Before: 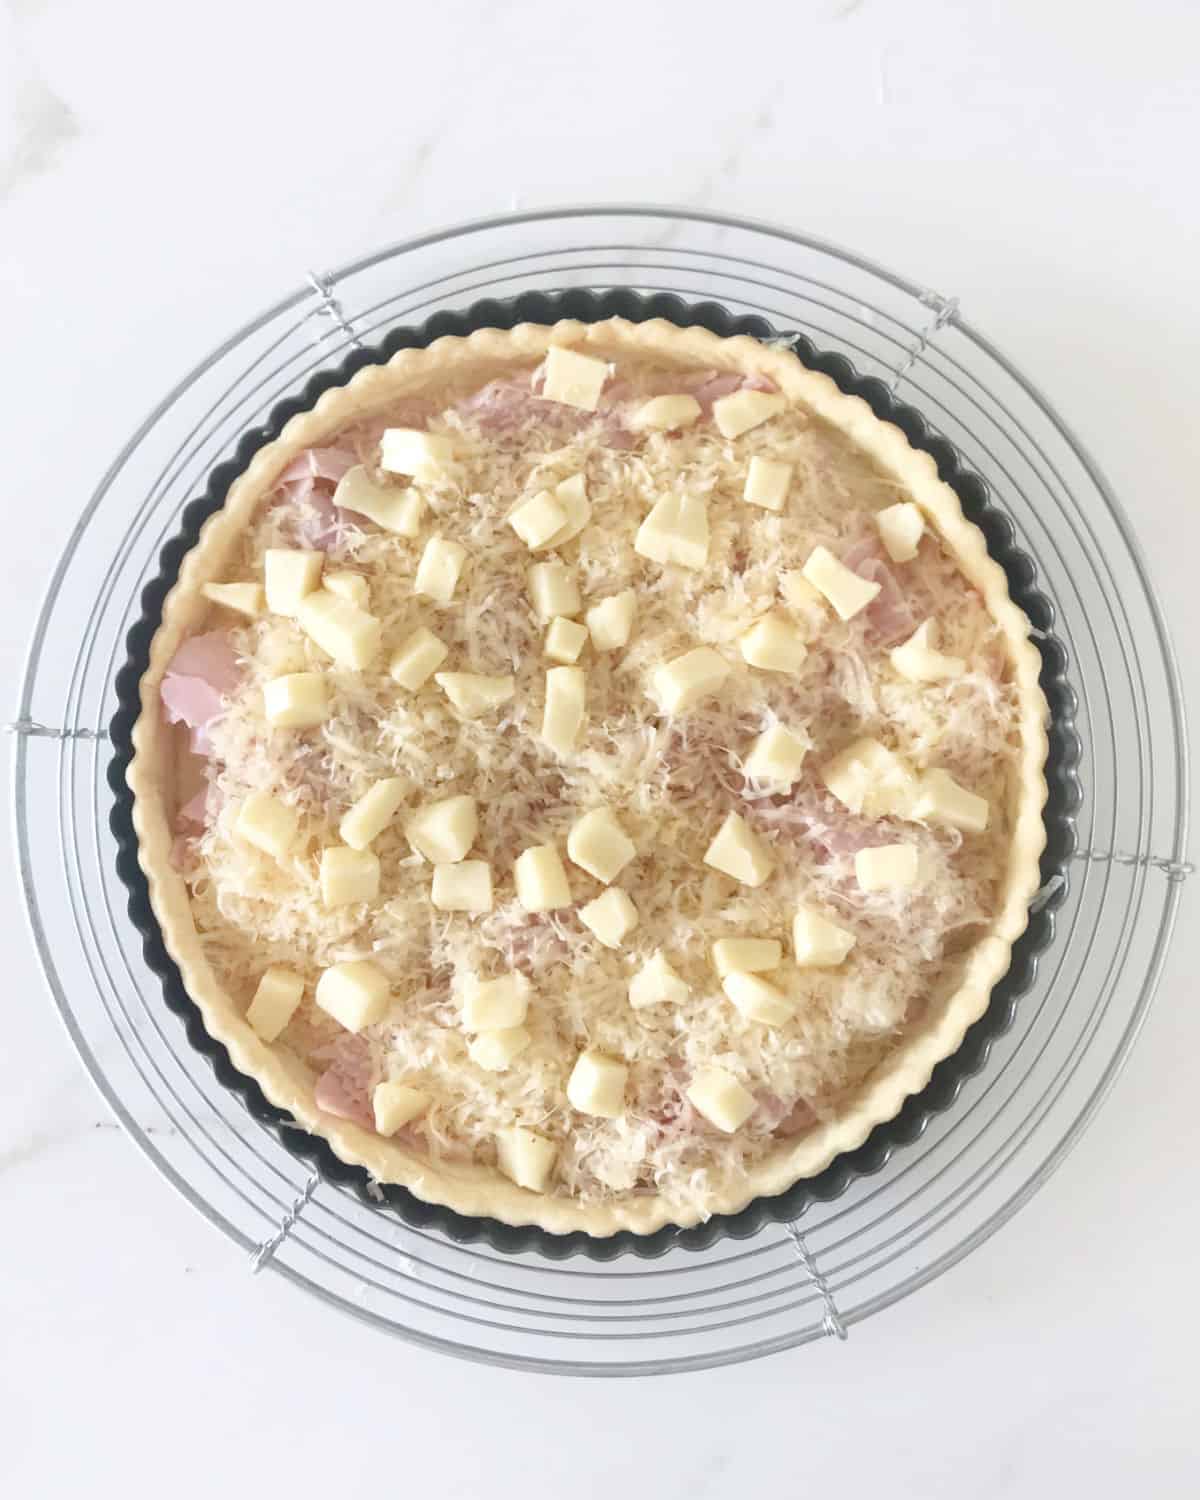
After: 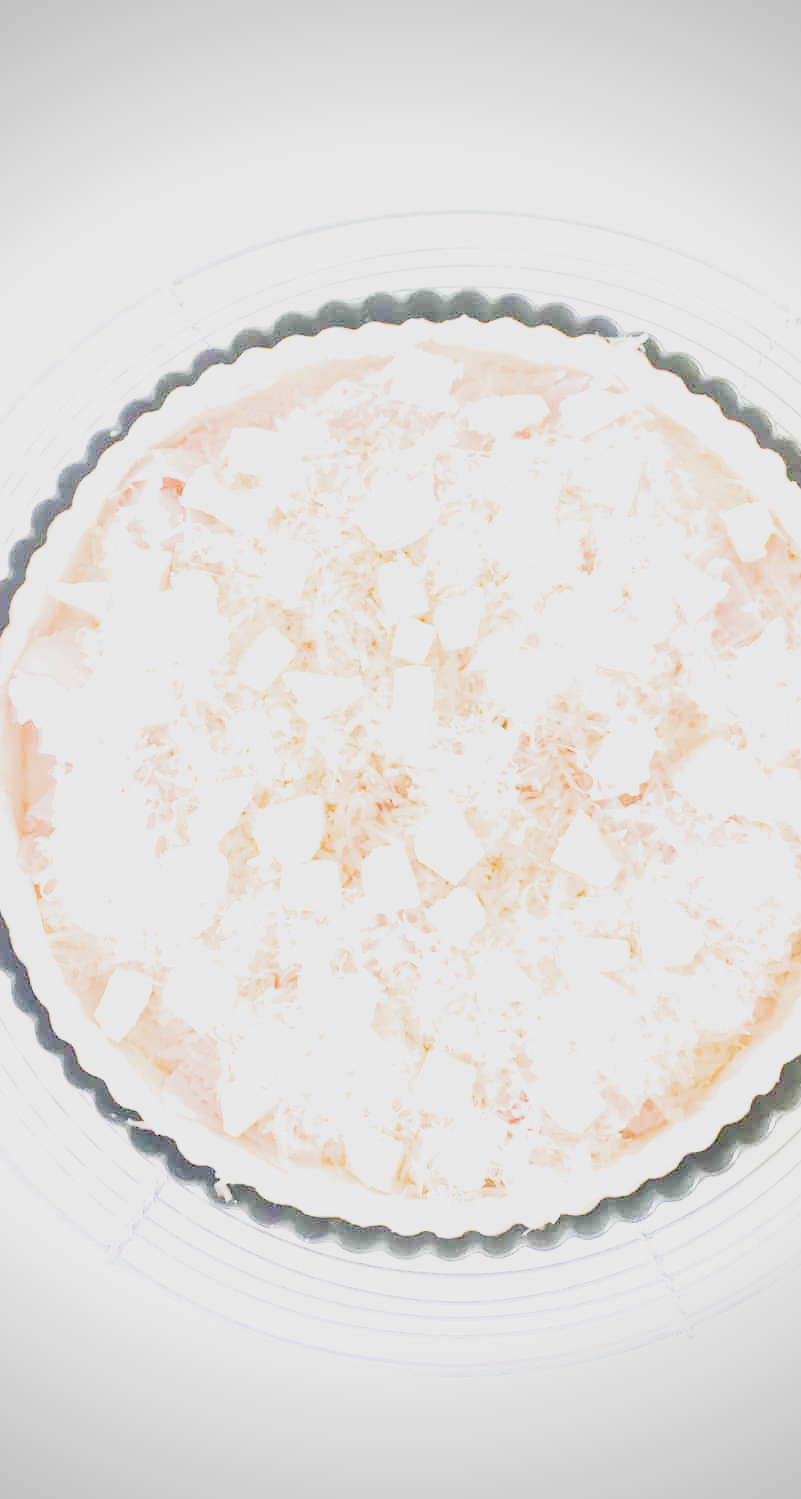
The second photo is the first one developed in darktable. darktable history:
crop and rotate: left 12.7%, right 20.508%
vignetting: on, module defaults
tone curve: curves: ch0 [(0, 0) (0.091, 0.066) (0.184, 0.16) (0.491, 0.519) (0.748, 0.765) (1, 0.919)]; ch1 [(0, 0) (0.179, 0.173) (0.322, 0.32) (0.424, 0.424) (0.502, 0.504) (0.56, 0.578) (0.631, 0.675) (0.777, 0.806) (1, 1)]; ch2 [(0, 0) (0.434, 0.447) (0.483, 0.487) (0.547, 0.573) (0.676, 0.673) (1, 1)], preserve colors none
exposure: black level correction 0, exposure 2.104 EV, compensate highlight preservation false
filmic rgb: middle gray luminance 9.1%, black relative exposure -10.6 EV, white relative exposure 3.45 EV, threshold 2.95 EV, target black luminance 0%, hardness 5.98, latitude 59.5%, contrast 1.092, highlights saturation mix 4.6%, shadows ↔ highlights balance 29.37%, enable highlight reconstruction true
